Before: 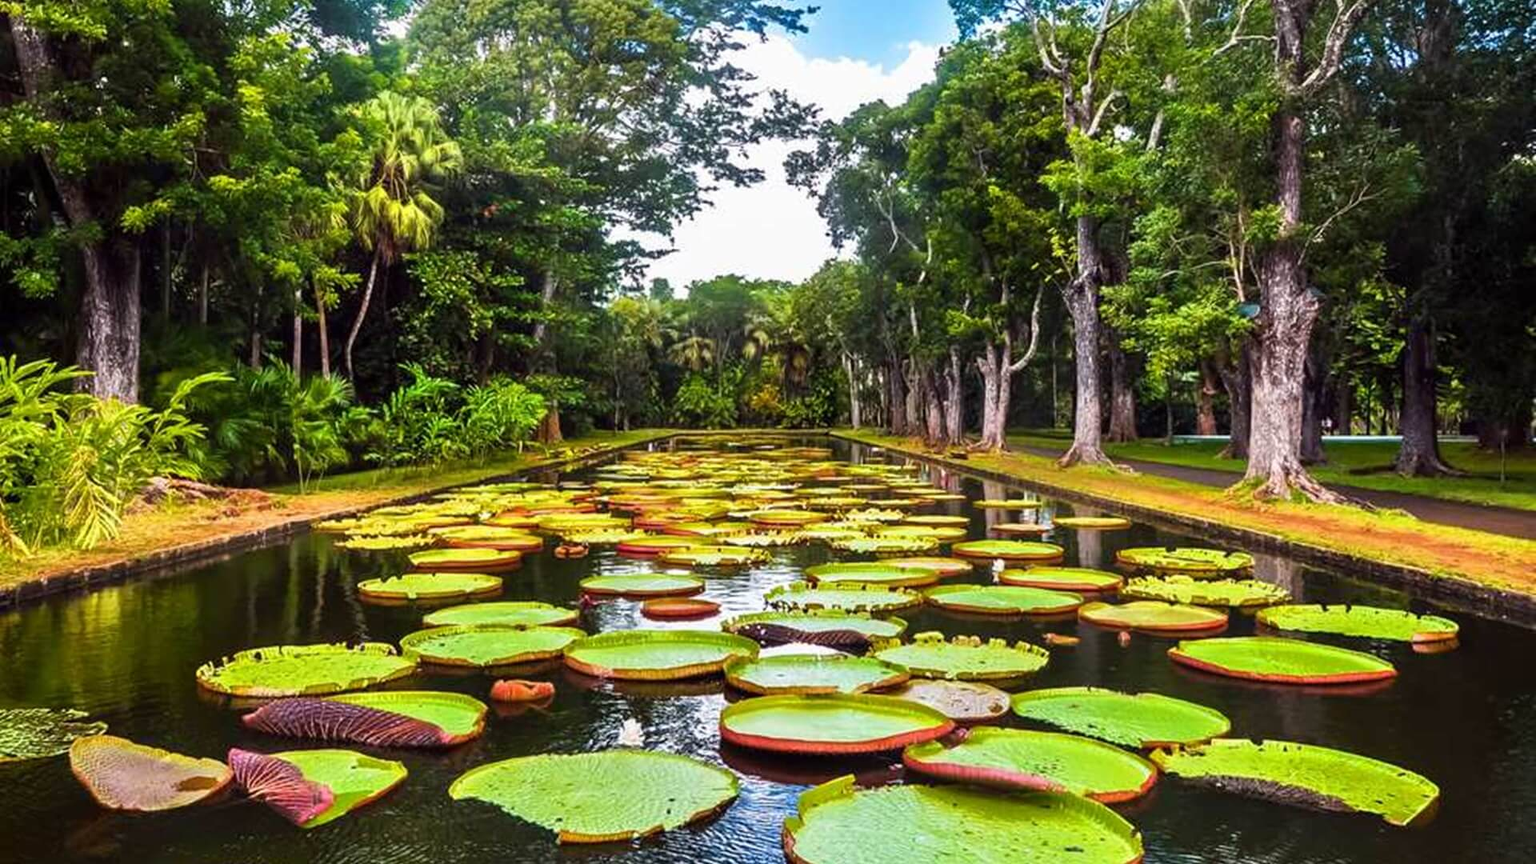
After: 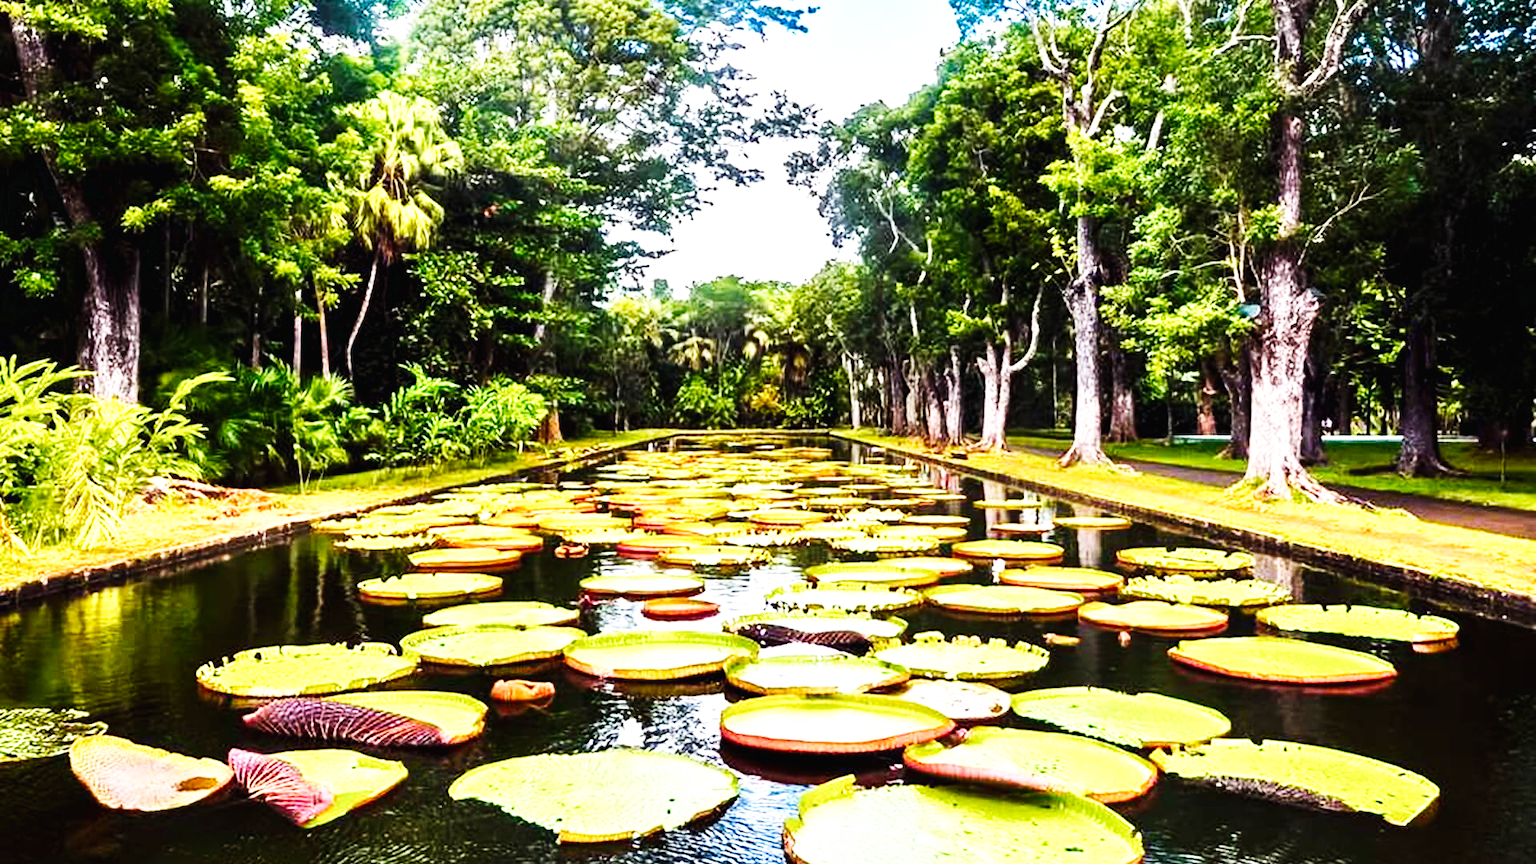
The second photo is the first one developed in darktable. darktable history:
base curve: curves: ch0 [(0, 0.003) (0.001, 0.002) (0.006, 0.004) (0.02, 0.022) (0.048, 0.086) (0.094, 0.234) (0.162, 0.431) (0.258, 0.629) (0.385, 0.8) (0.548, 0.918) (0.751, 0.988) (1, 1)], preserve colors none
tone equalizer: -8 EV -0.75 EV, -7 EV -0.7 EV, -6 EV -0.6 EV, -5 EV -0.4 EV, -3 EV 0.4 EV, -2 EV 0.6 EV, -1 EV 0.7 EV, +0 EV 0.75 EV, edges refinement/feathering 500, mask exposure compensation -1.57 EV, preserve details no
